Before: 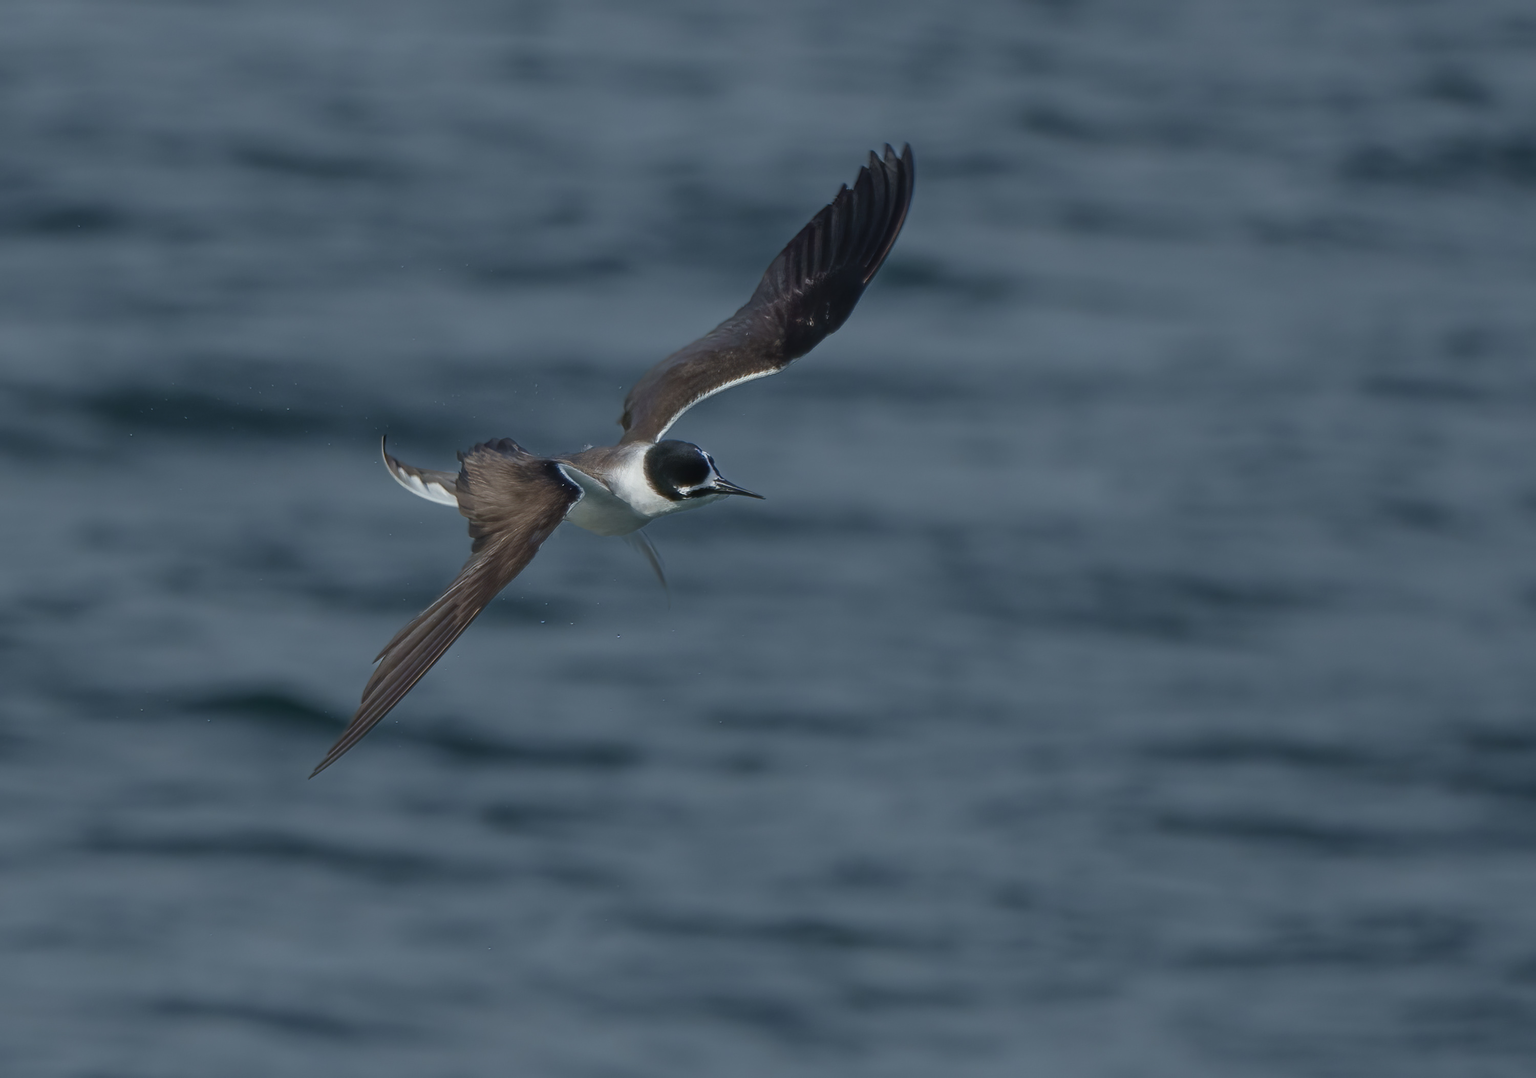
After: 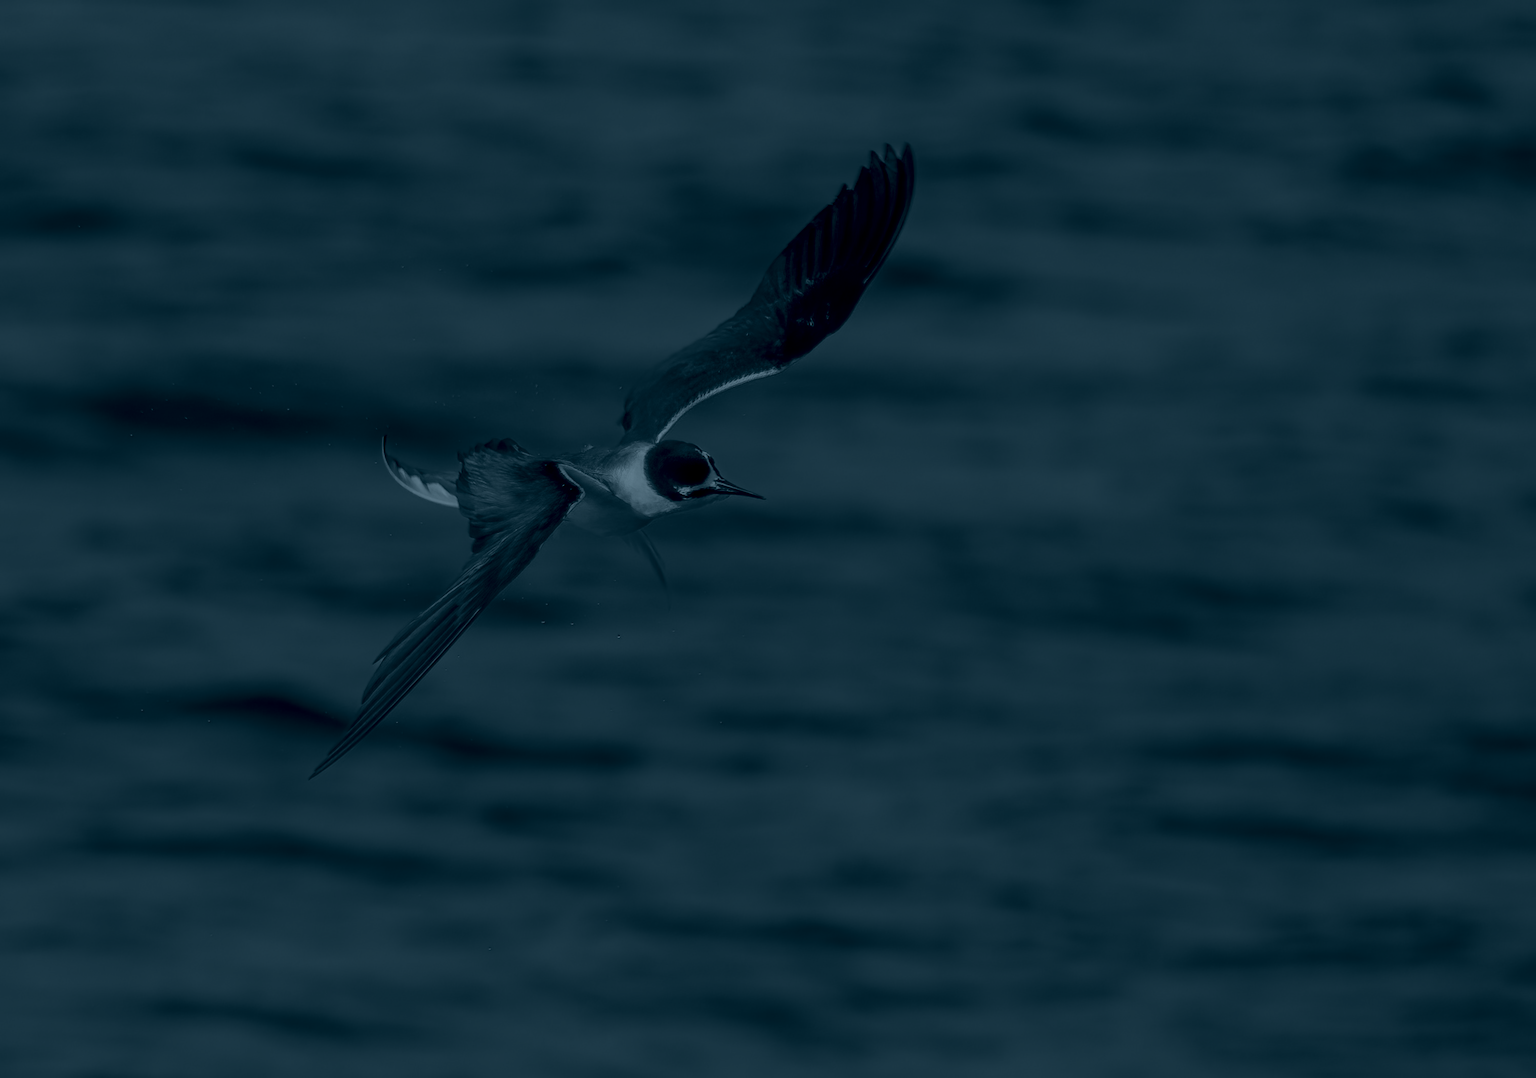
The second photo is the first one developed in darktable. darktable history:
local contrast: detail 130%
colorize: hue 194.4°, saturation 29%, source mix 61.75%, lightness 3.98%, version 1
